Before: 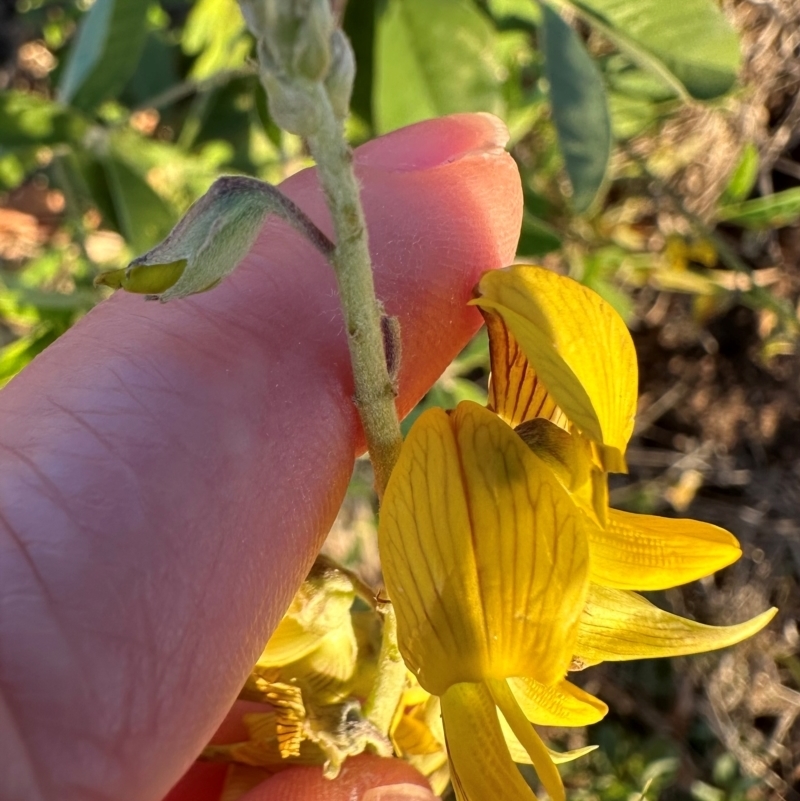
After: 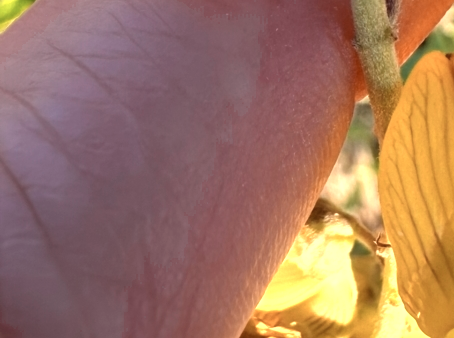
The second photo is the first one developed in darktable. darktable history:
color zones: curves: ch0 [(0.018, 0.548) (0.197, 0.654) (0.425, 0.447) (0.605, 0.658) (0.732, 0.579)]; ch1 [(0.105, 0.531) (0.224, 0.531) (0.386, 0.39) (0.618, 0.456) (0.732, 0.456) (0.956, 0.421)]; ch2 [(0.039, 0.583) (0.215, 0.465) (0.399, 0.544) (0.465, 0.548) (0.614, 0.447) (0.724, 0.43) (0.882, 0.623) (0.956, 0.632)]
crop: top 44.525%, right 43.212%, bottom 13.228%
